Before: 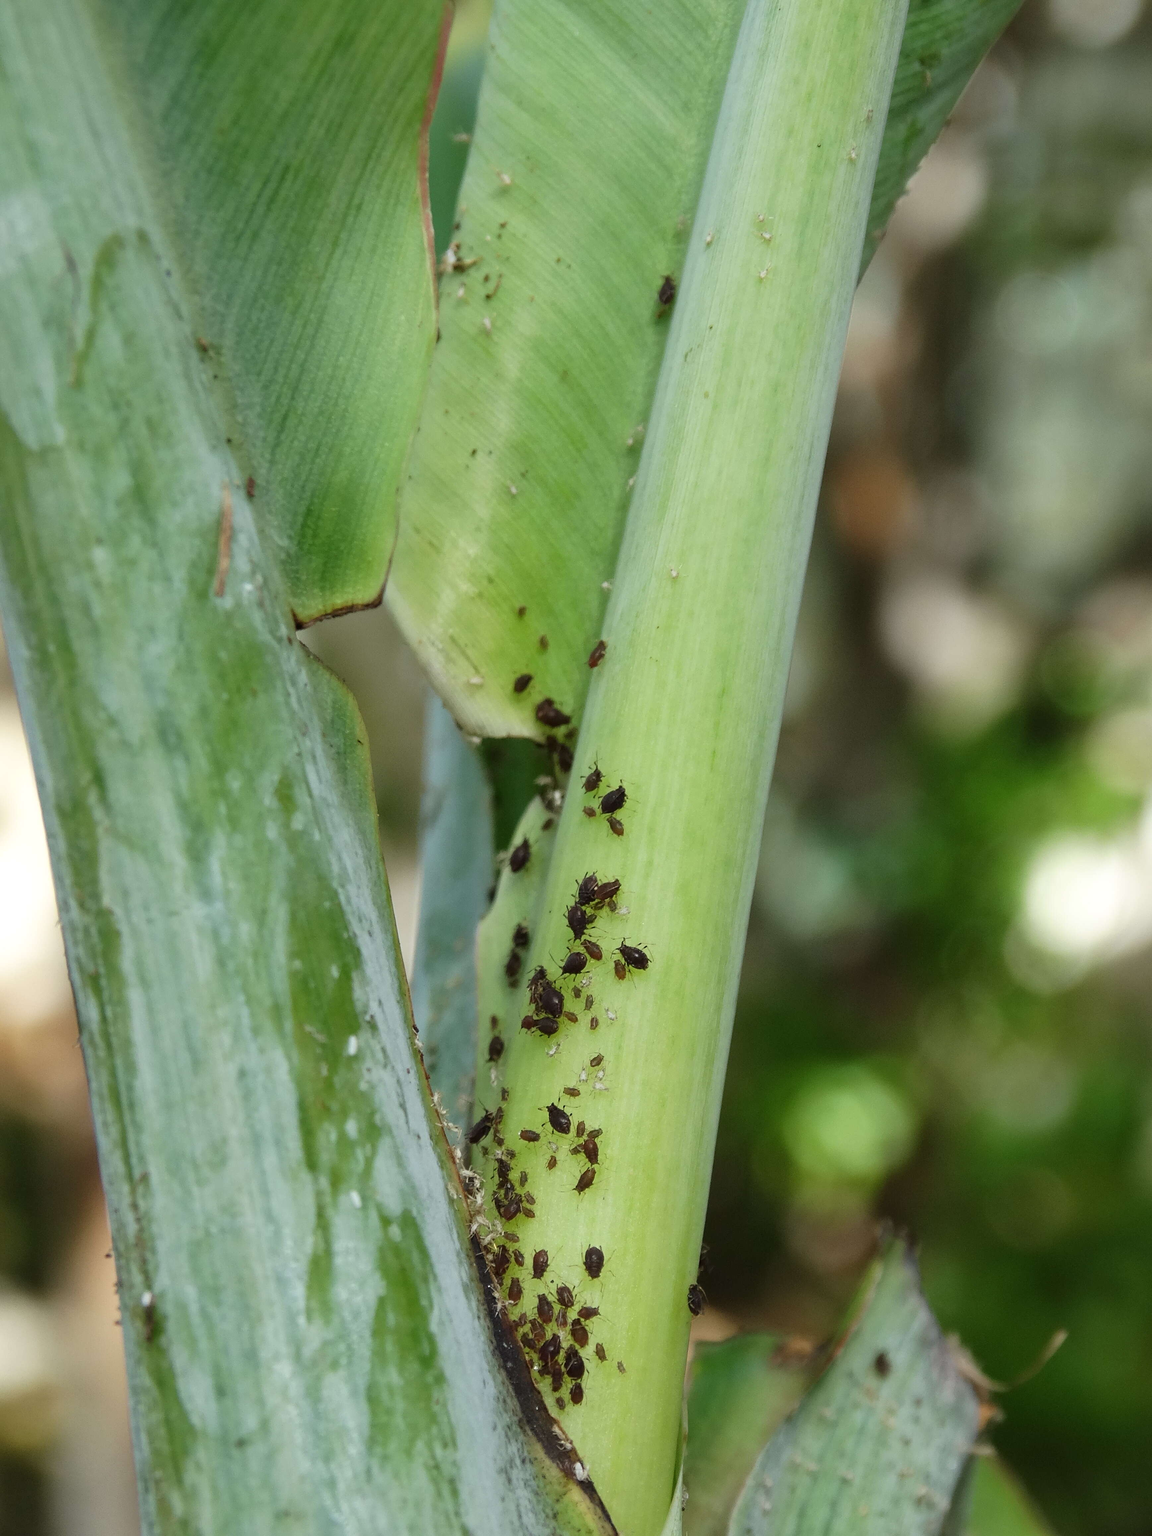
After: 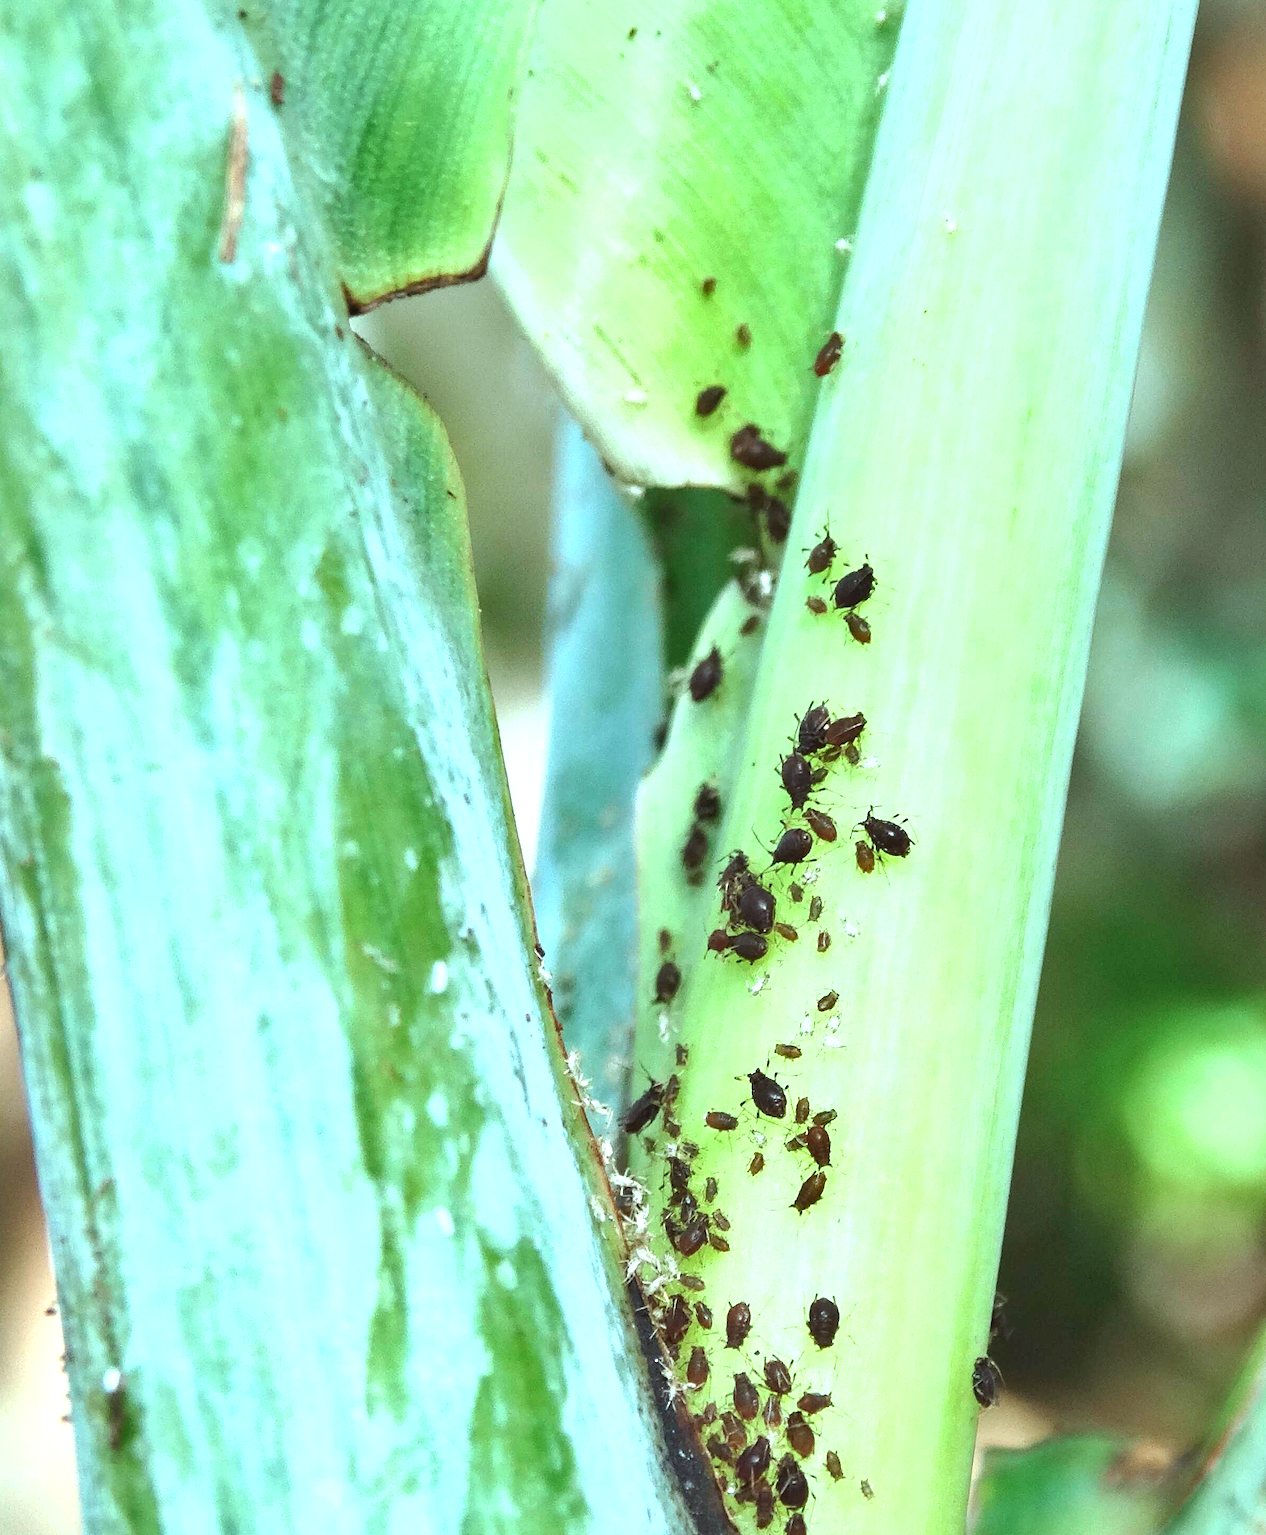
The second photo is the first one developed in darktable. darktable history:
exposure: black level correction 0, exposure 1.472 EV, compensate exposure bias true, compensate highlight preservation false
crop: left 6.659%, top 28.117%, right 24.224%, bottom 9.042%
shadows and highlights: shadows 29.58, highlights -30.38, low approximation 0.01, soften with gaussian
color correction: highlights a* -11.77, highlights b* -14.91
